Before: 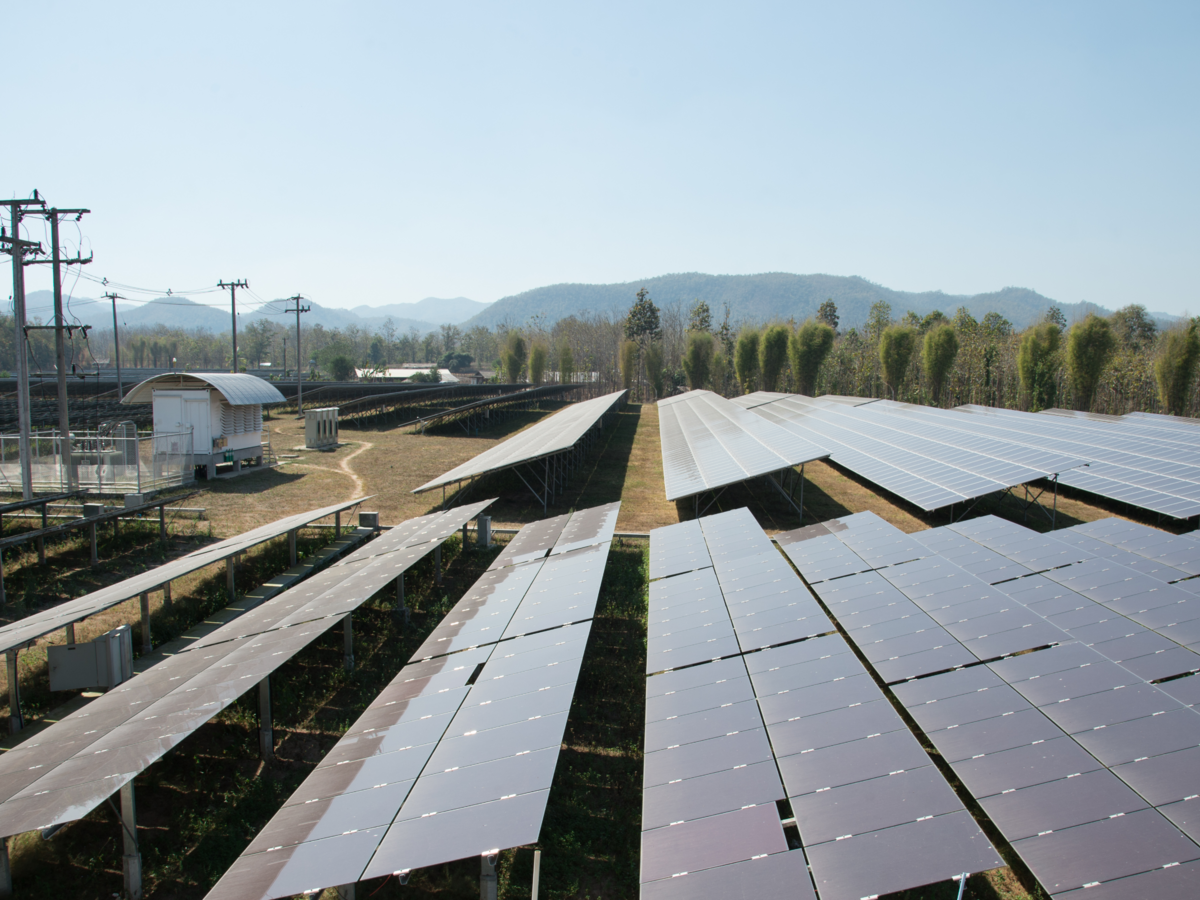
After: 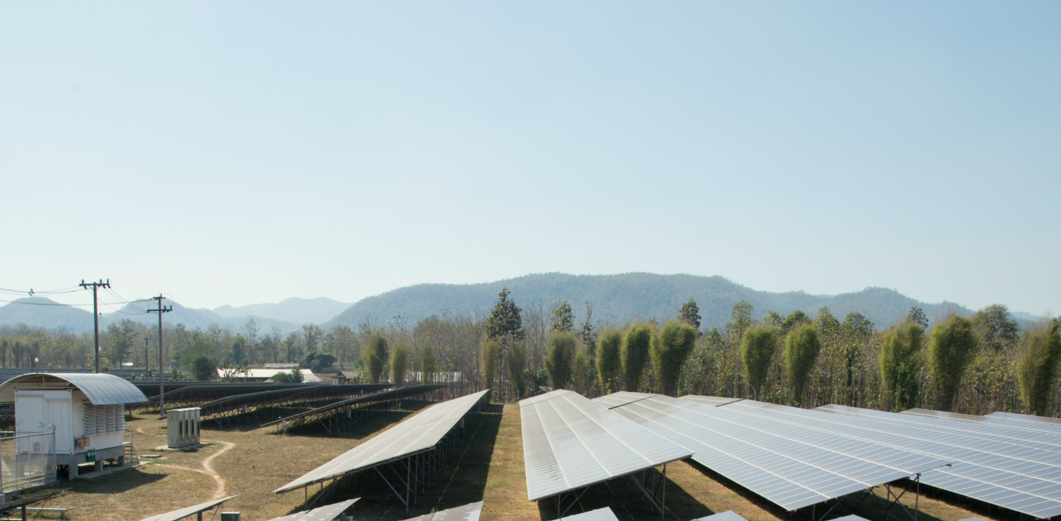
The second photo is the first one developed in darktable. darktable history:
exposure: black level correction 0.001, compensate highlight preservation false
color correction: highlights b* 3.03
crop and rotate: left 11.502%, bottom 42.104%
